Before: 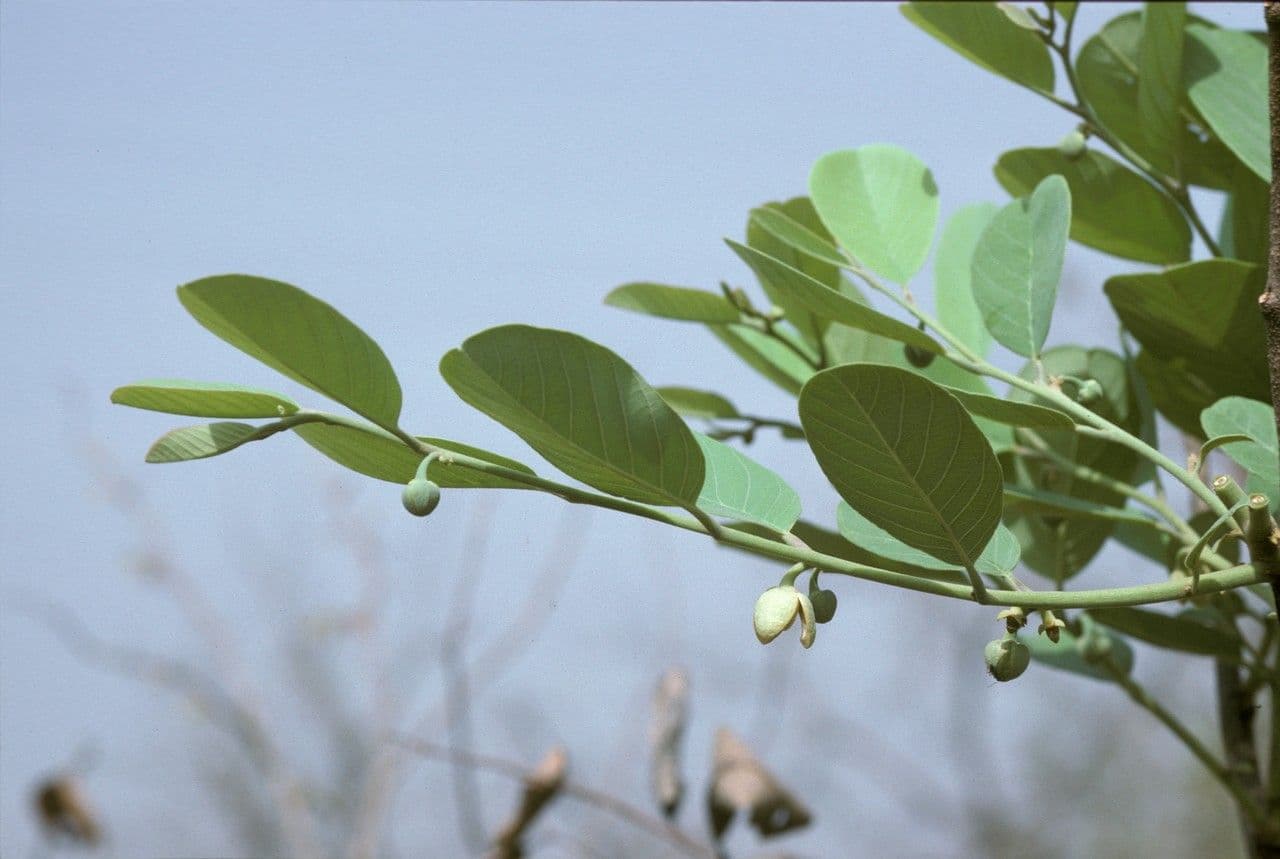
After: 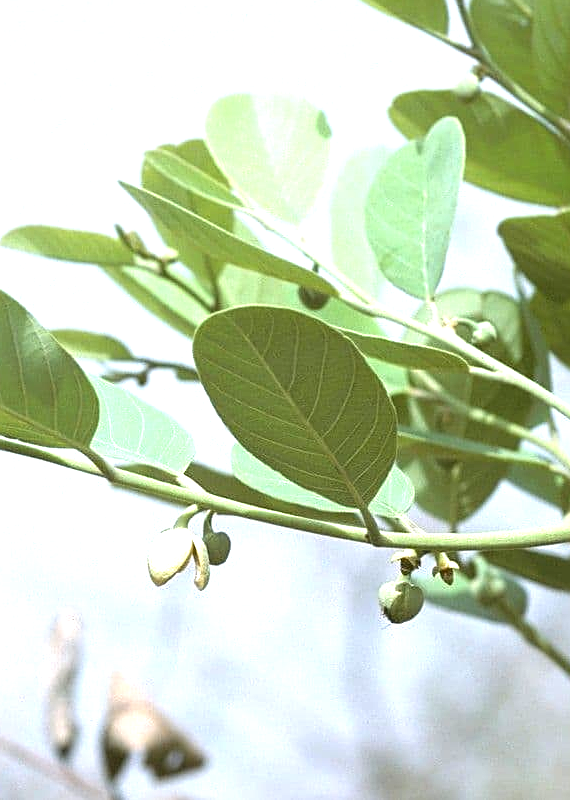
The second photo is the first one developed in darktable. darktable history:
exposure: black level correction 0, exposure 1.2 EV, compensate exposure bias true, compensate highlight preservation false
crop: left 47.359%, top 6.854%, right 8.1%
sharpen: on, module defaults
